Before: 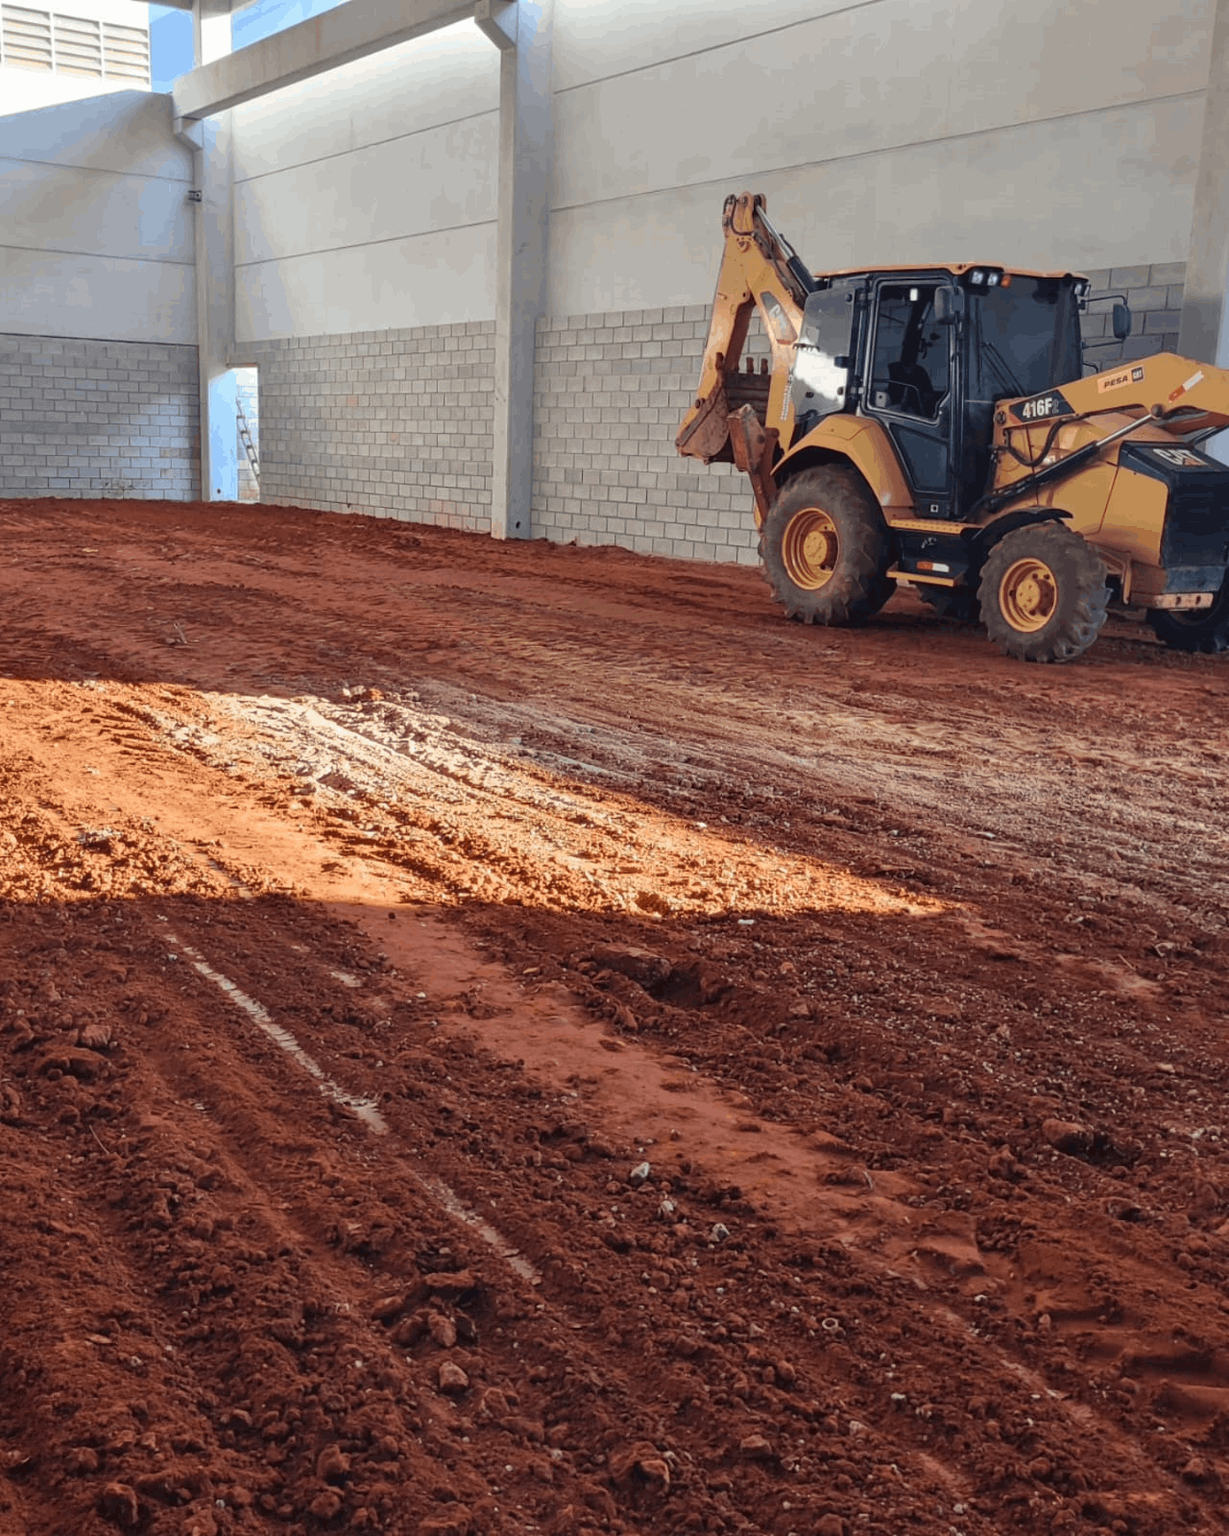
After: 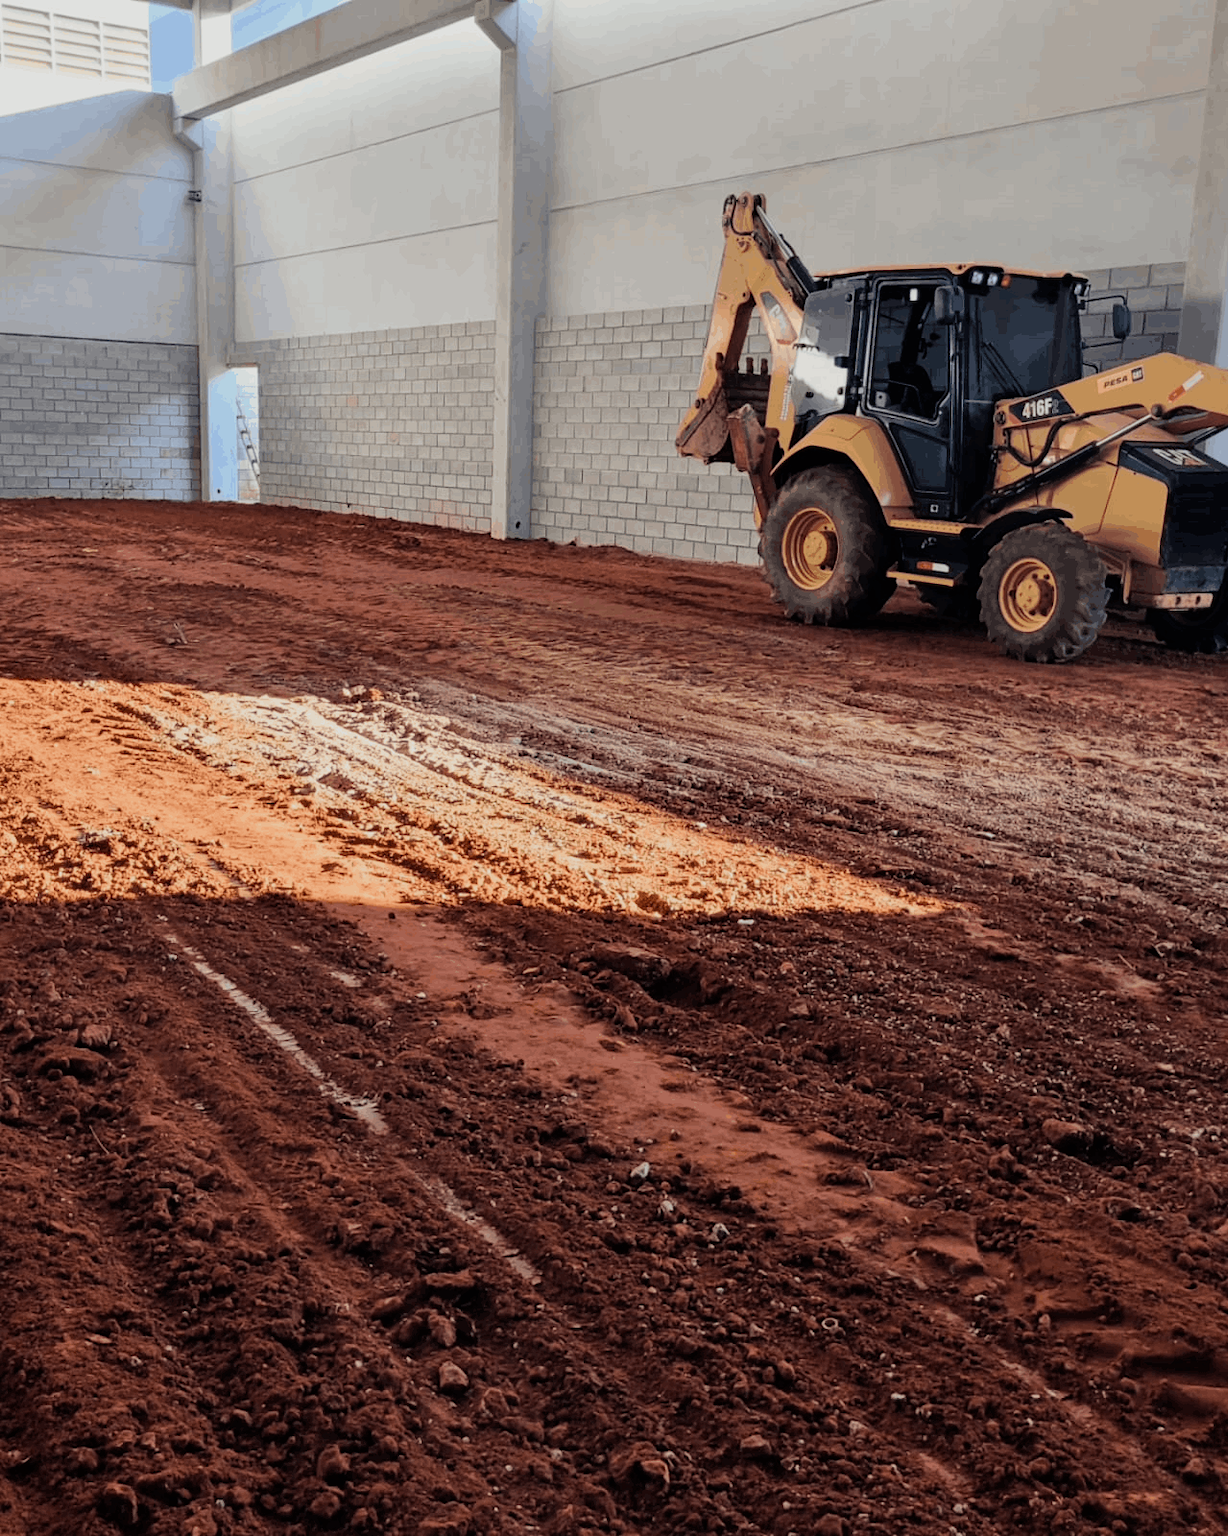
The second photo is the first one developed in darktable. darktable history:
filmic rgb: black relative exposure -7.65 EV, white relative exposure 4.56 EV, threshold 2.99 EV, hardness 3.61, contrast 1.265, enable highlight reconstruction true
